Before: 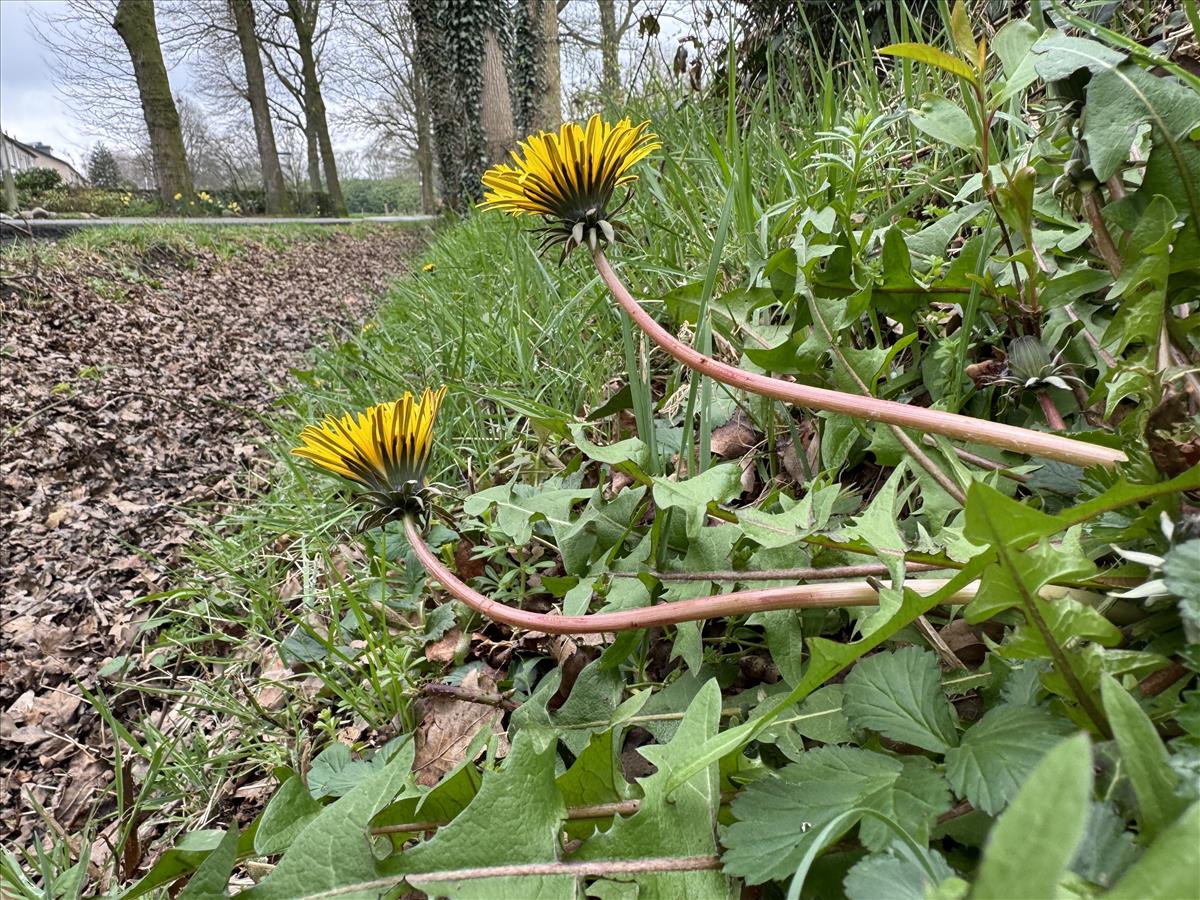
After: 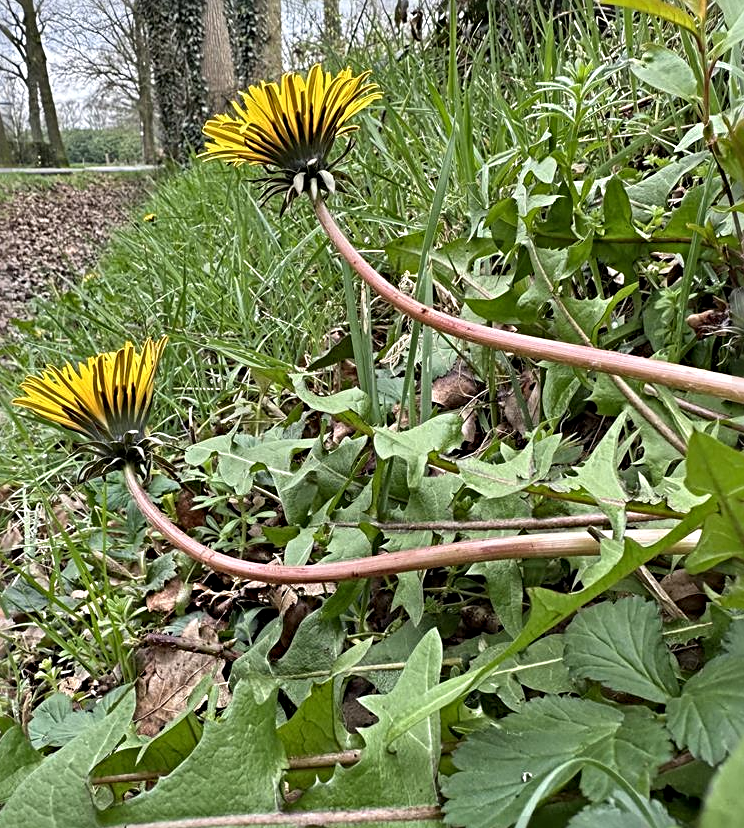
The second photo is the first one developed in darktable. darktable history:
sharpen: radius 4.89
crop and rotate: left 23.268%, top 5.641%, right 14.652%, bottom 2.311%
